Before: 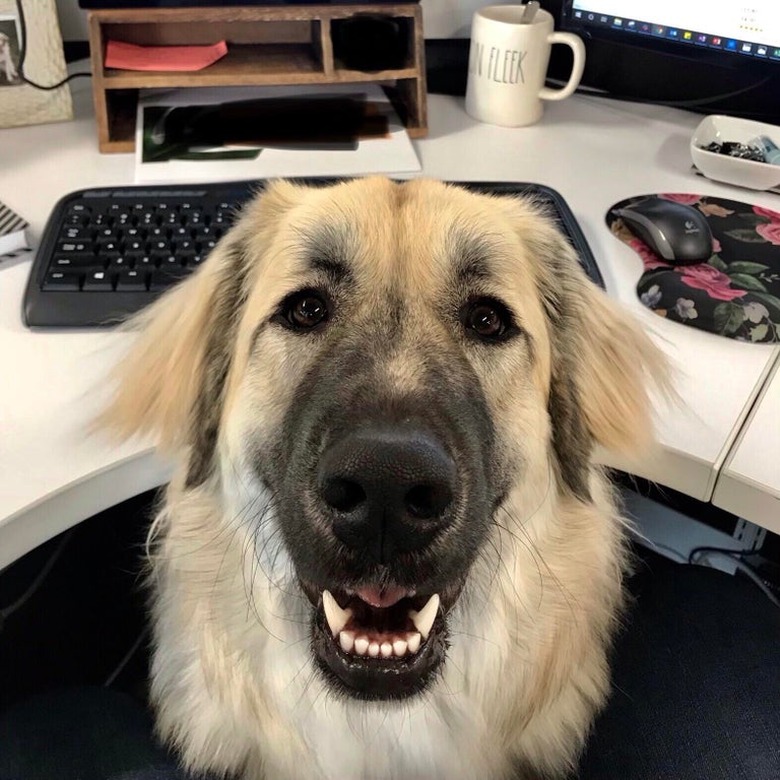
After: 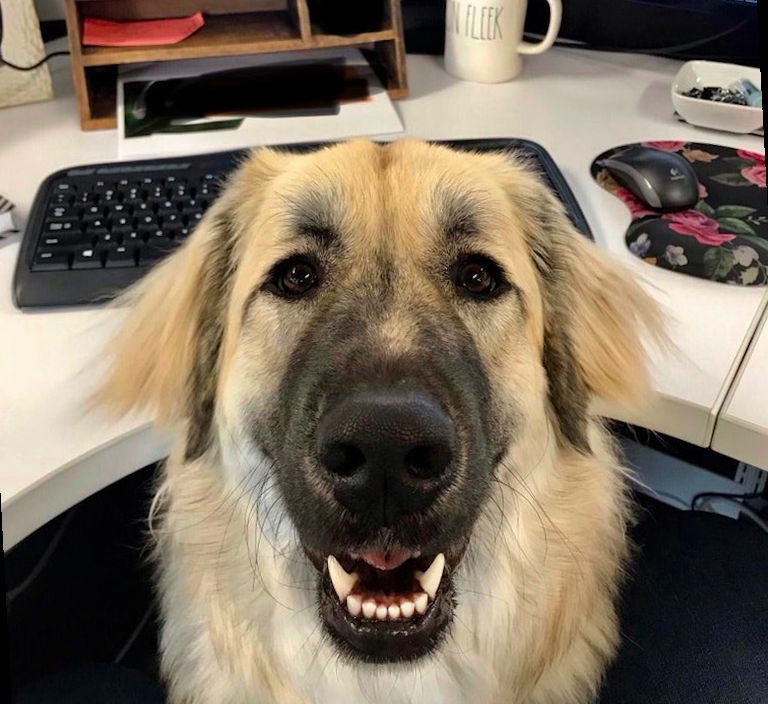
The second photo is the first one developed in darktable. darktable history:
color balance rgb: linear chroma grading › shadows -8%, linear chroma grading › global chroma 10%, perceptual saturation grading › global saturation 2%, perceptual saturation grading › highlights -2%, perceptual saturation grading › mid-tones 4%, perceptual saturation grading › shadows 8%, perceptual brilliance grading › global brilliance 2%, perceptual brilliance grading › highlights -4%, global vibrance 16%, saturation formula JzAzBz (2021)
rotate and perspective: rotation -3°, crop left 0.031, crop right 0.968, crop top 0.07, crop bottom 0.93
